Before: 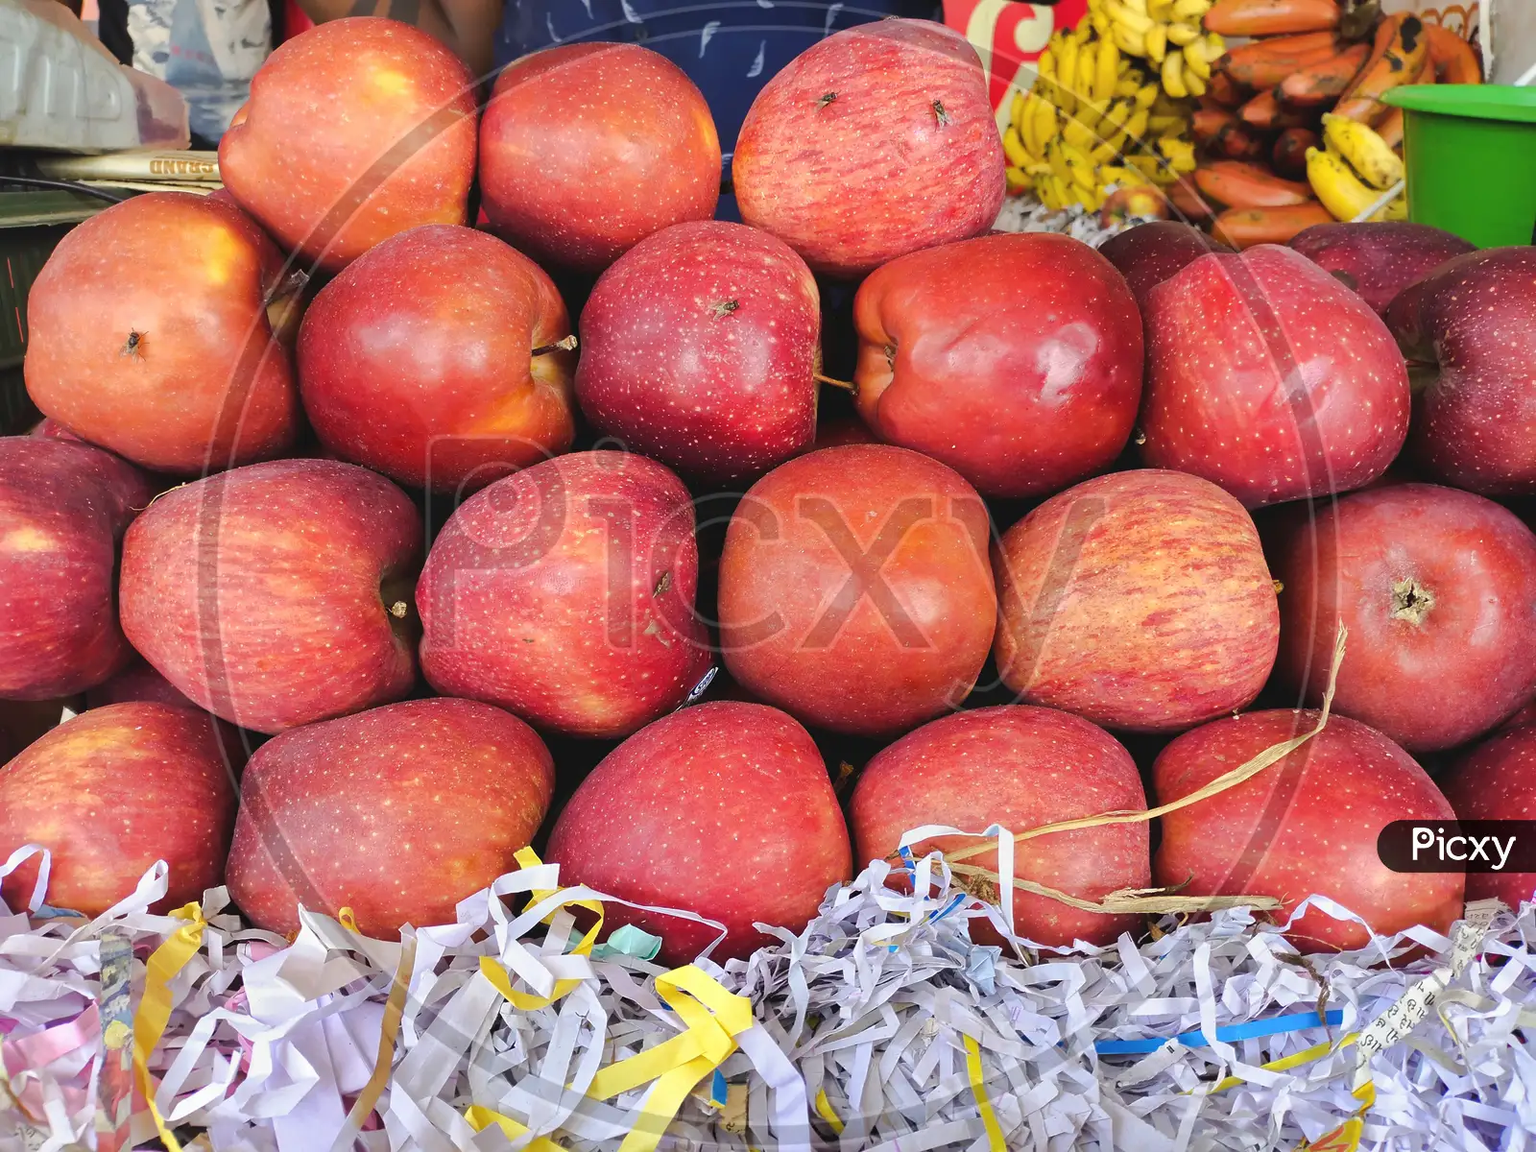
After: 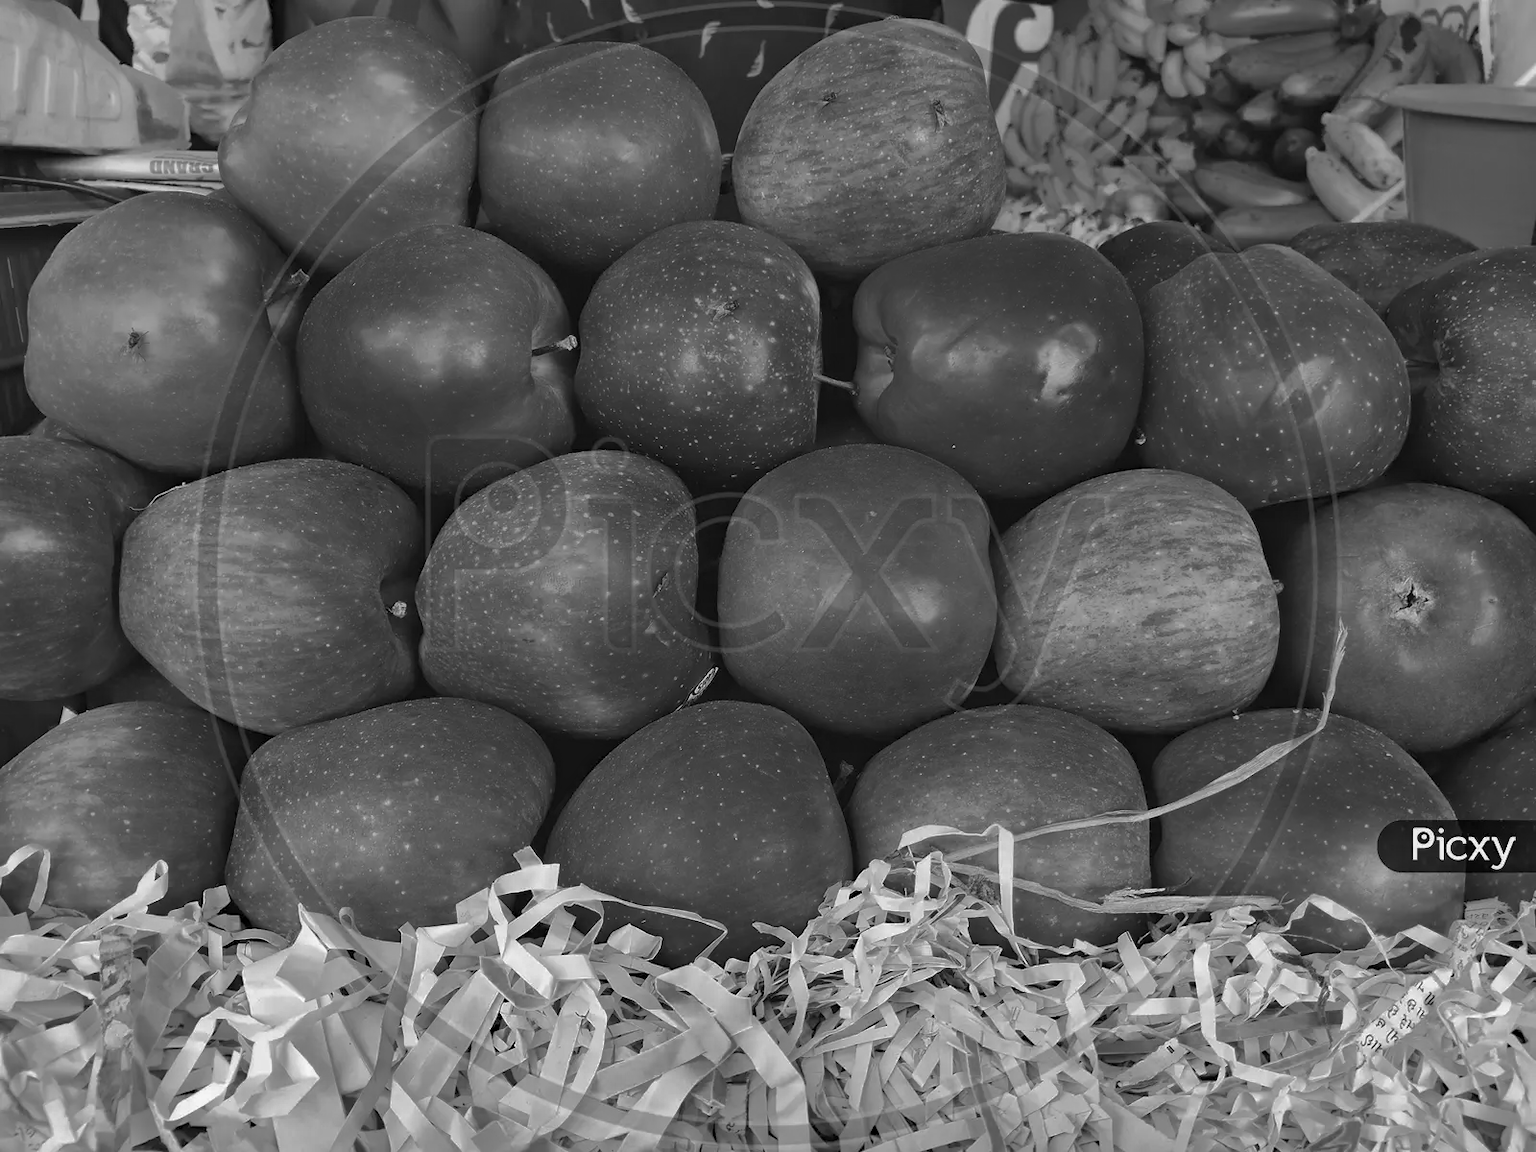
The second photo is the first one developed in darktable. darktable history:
monochrome: a -11.7, b 1.62, size 0.5, highlights 0.38
haze removal: compatibility mode true, adaptive false
shadows and highlights: shadows 40, highlights -60
white balance: red 1, blue 1
